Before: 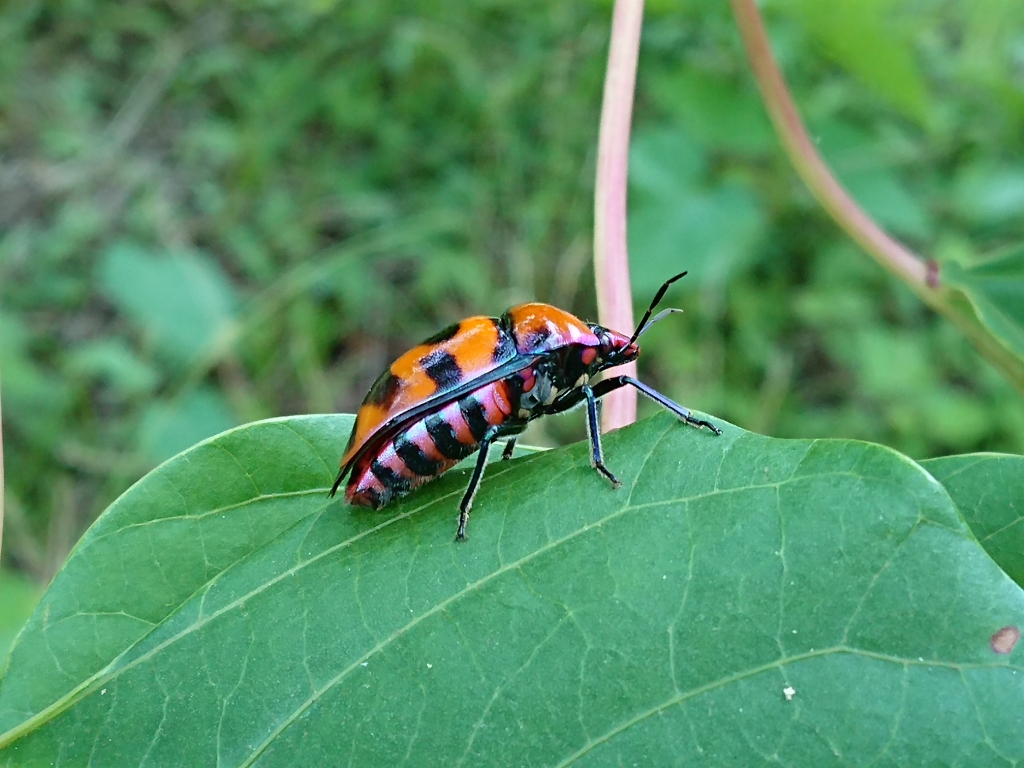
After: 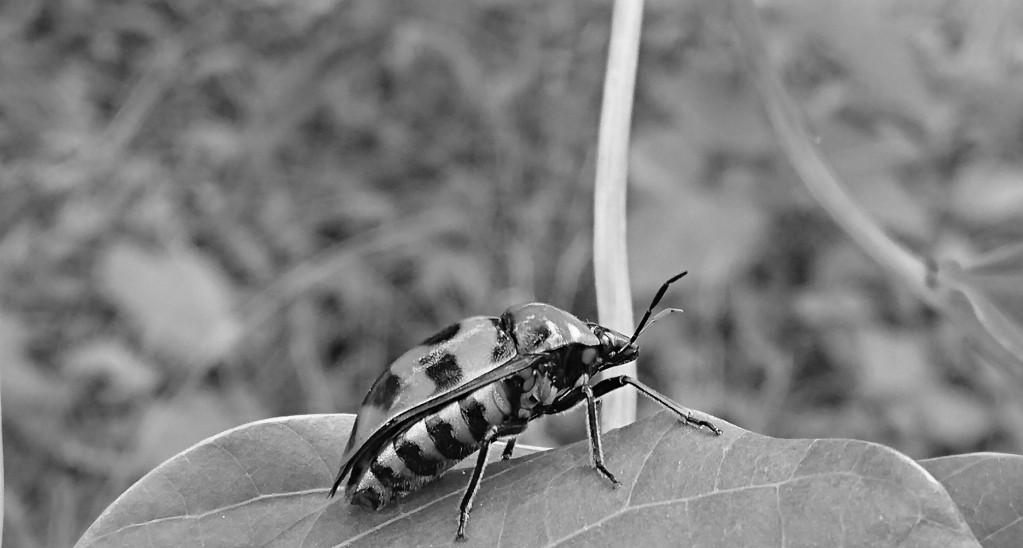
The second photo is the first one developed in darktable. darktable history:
crop: bottom 28.576%
contrast brightness saturation: saturation -1
